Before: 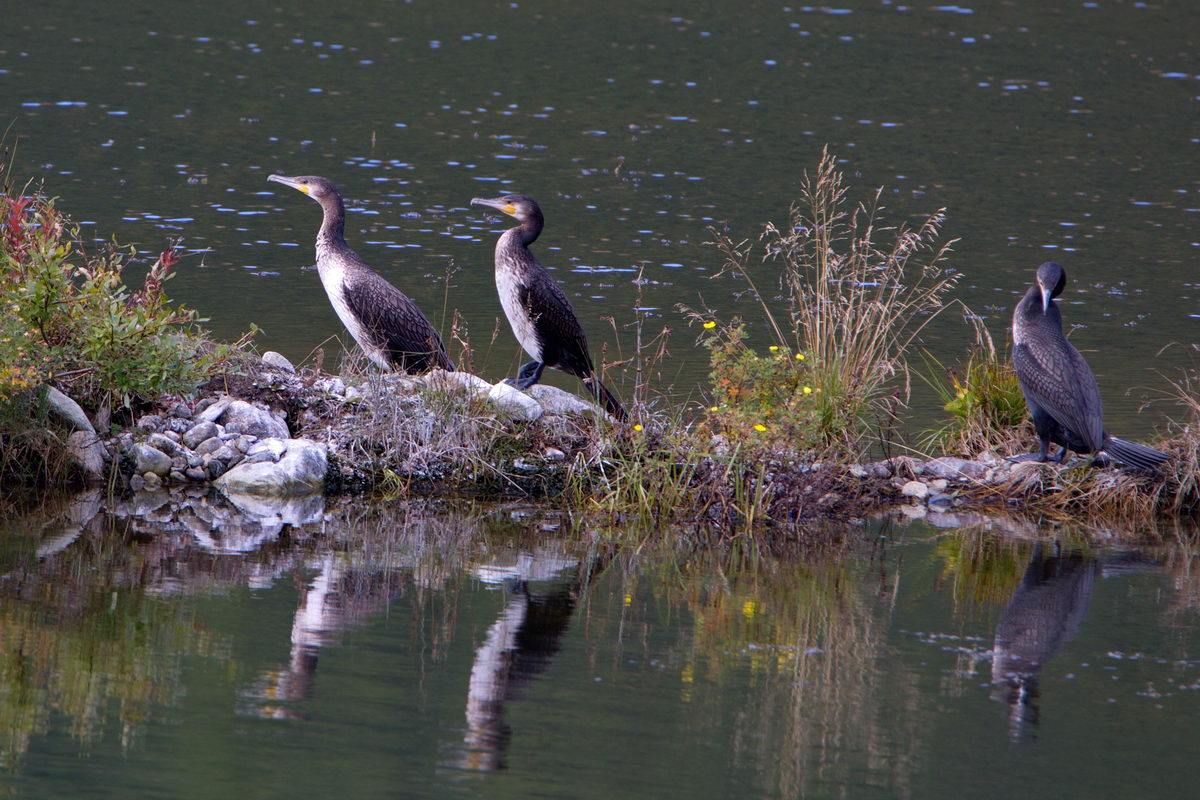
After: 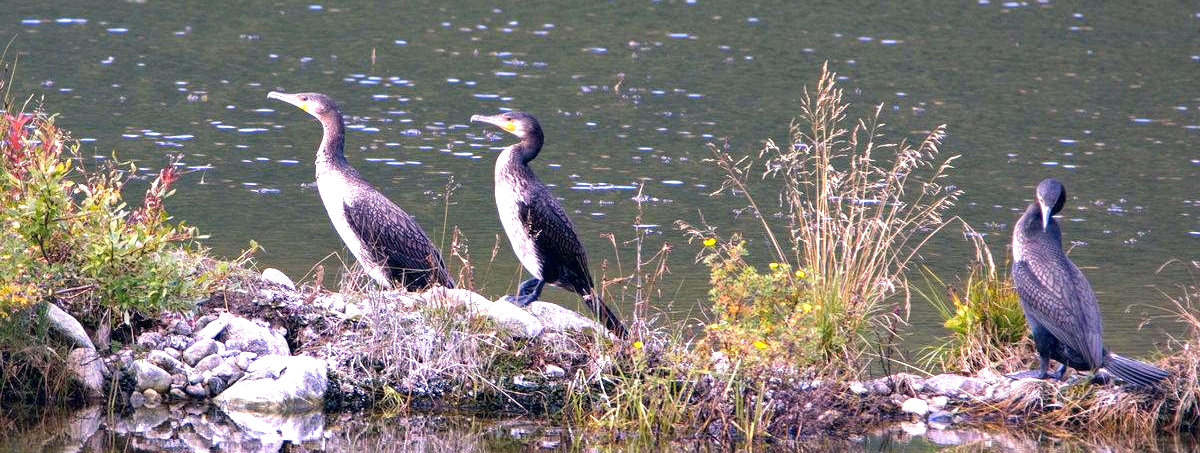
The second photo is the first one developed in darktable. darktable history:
color correction: highlights a* 5.47, highlights b* 5.32, shadows a* -3.98, shadows b* -5.26
local contrast: highlights 100%, shadows 98%, detail 120%, midtone range 0.2
crop and rotate: top 10.448%, bottom 32.922%
exposure: black level correction 0, exposure 1.37 EV, compensate highlight preservation false
